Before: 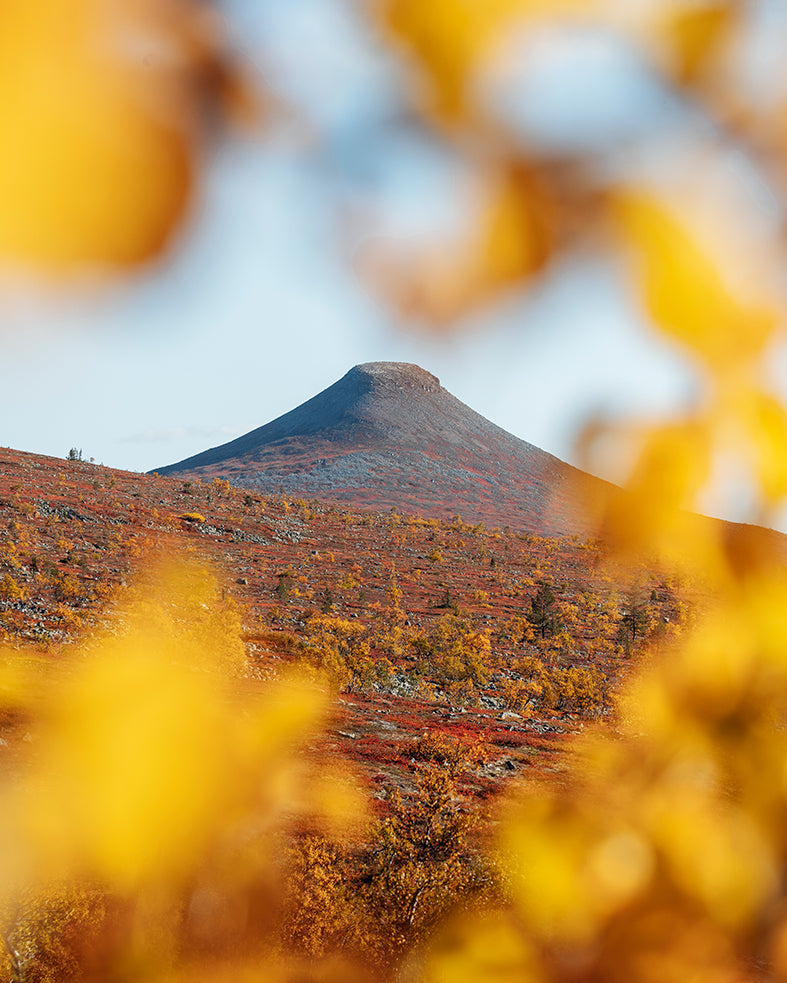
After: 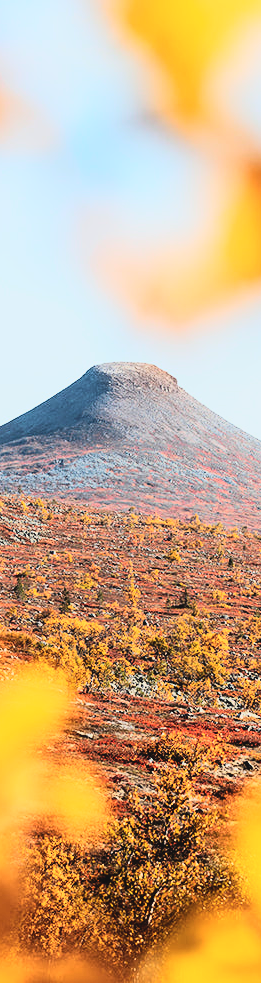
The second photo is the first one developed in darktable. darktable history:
crop: left 33.36%, right 33.36%
contrast brightness saturation: contrast -0.1, saturation -0.1
rgb curve: curves: ch0 [(0, 0) (0.21, 0.15) (0.24, 0.21) (0.5, 0.75) (0.75, 0.96) (0.89, 0.99) (1, 1)]; ch1 [(0, 0.02) (0.21, 0.13) (0.25, 0.2) (0.5, 0.67) (0.75, 0.9) (0.89, 0.97) (1, 1)]; ch2 [(0, 0.02) (0.21, 0.13) (0.25, 0.2) (0.5, 0.67) (0.75, 0.9) (0.89, 0.97) (1, 1)], compensate middle gray true
